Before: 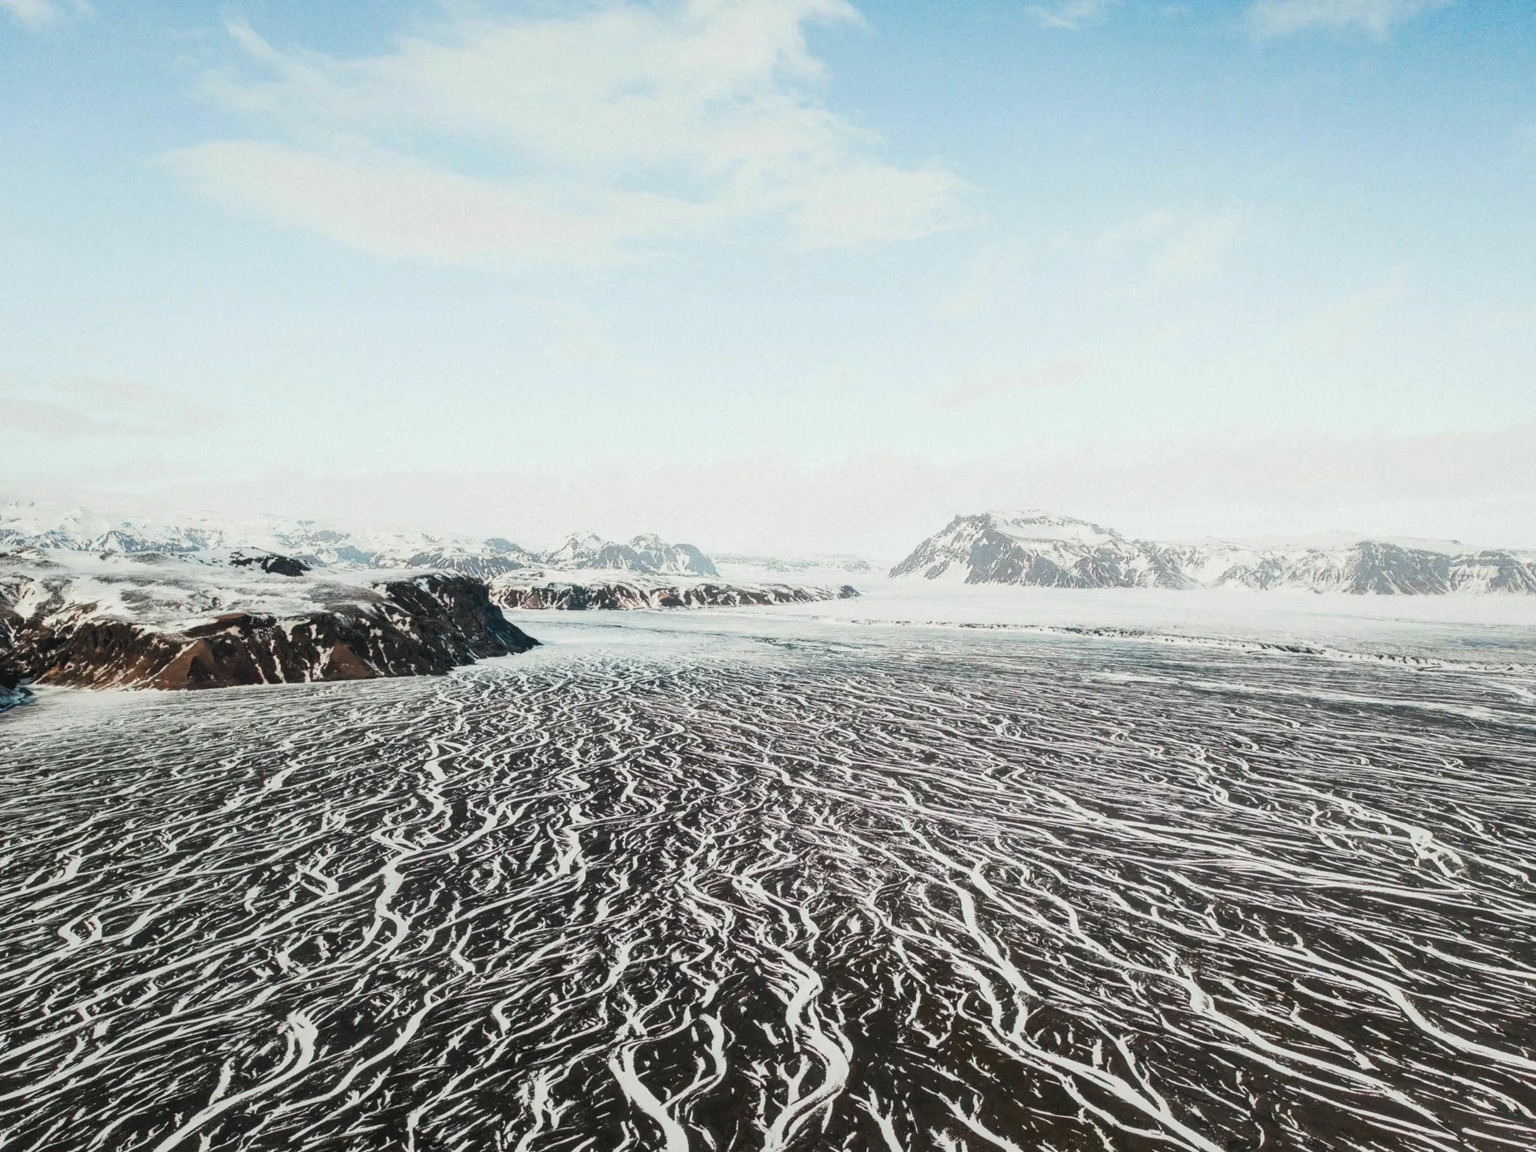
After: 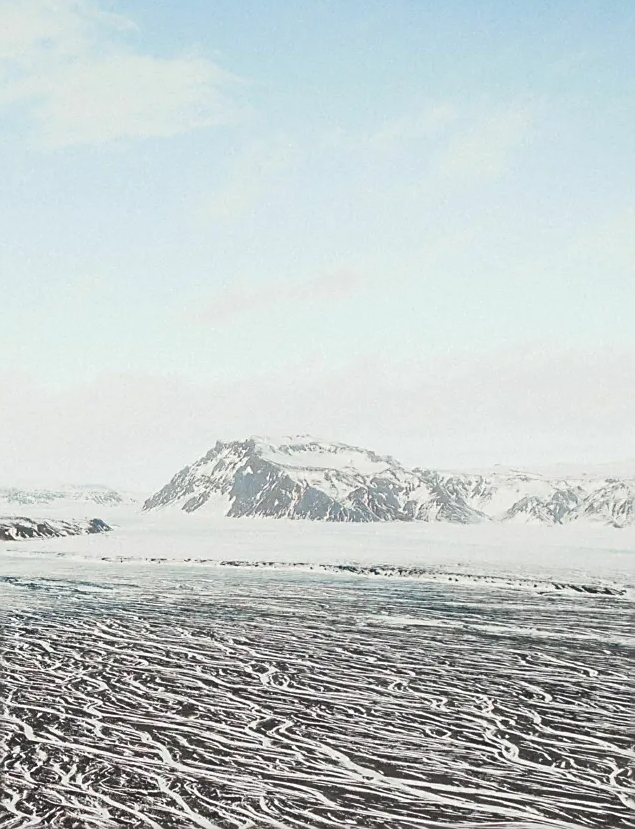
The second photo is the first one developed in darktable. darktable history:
crop and rotate: left 49.538%, top 10.137%, right 13.066%, bottom 24.814%
sharpen: amount 0.499
